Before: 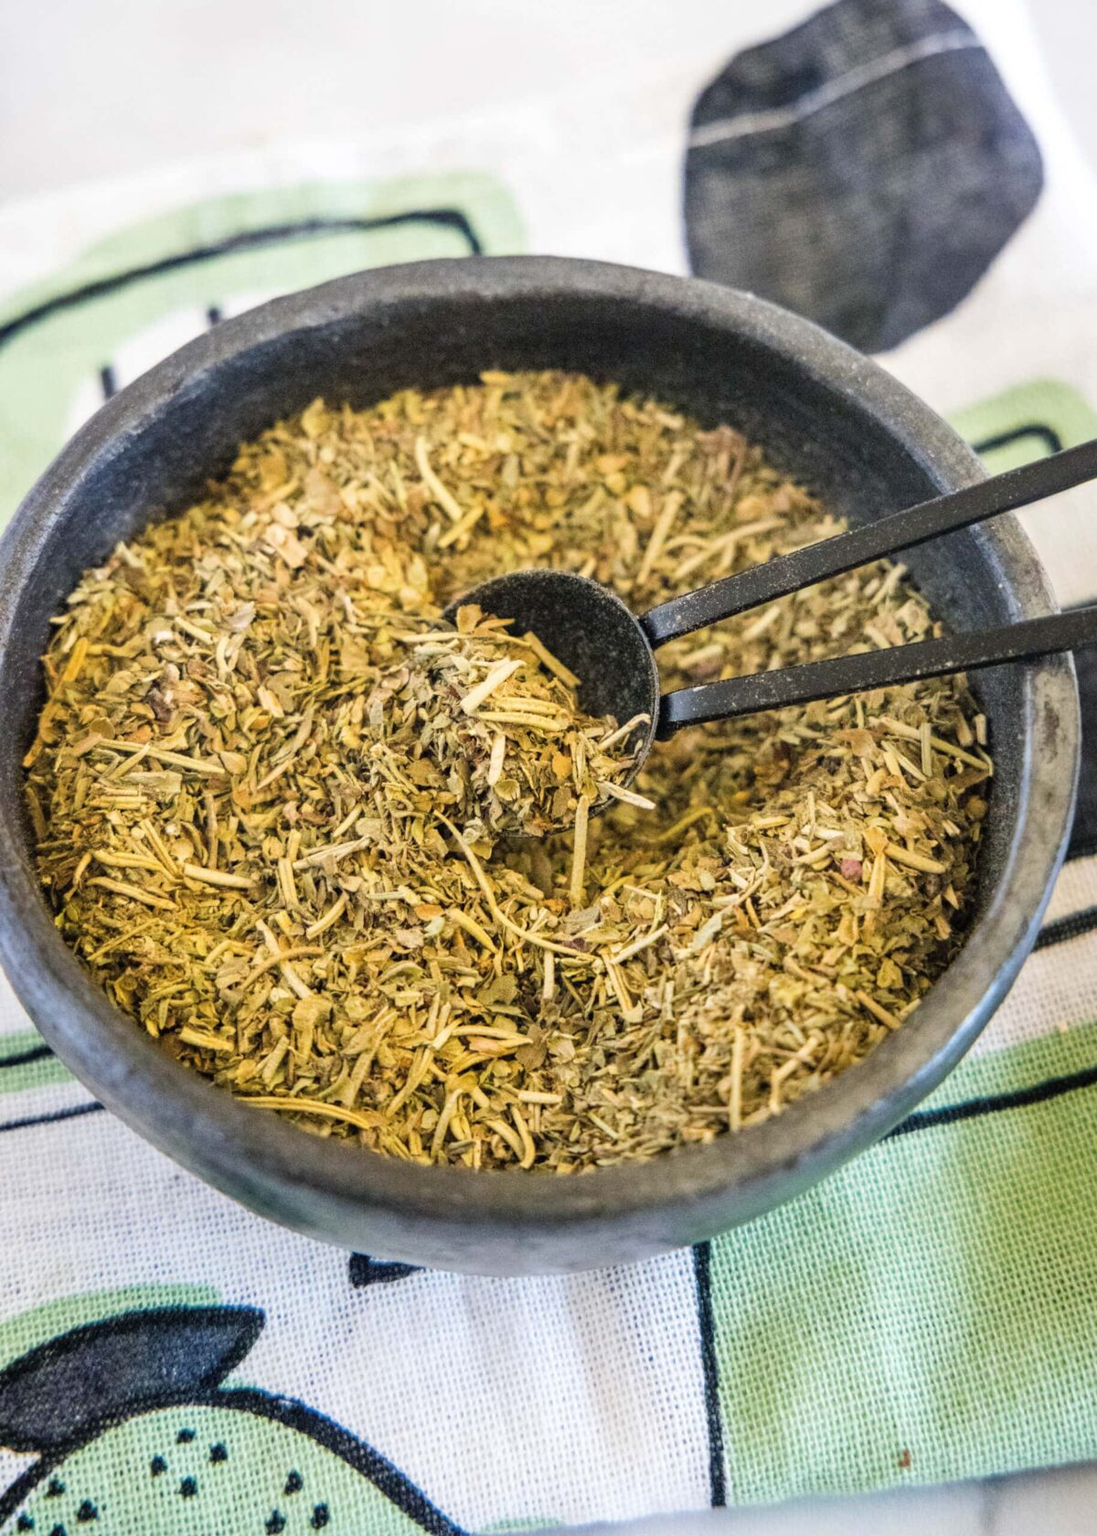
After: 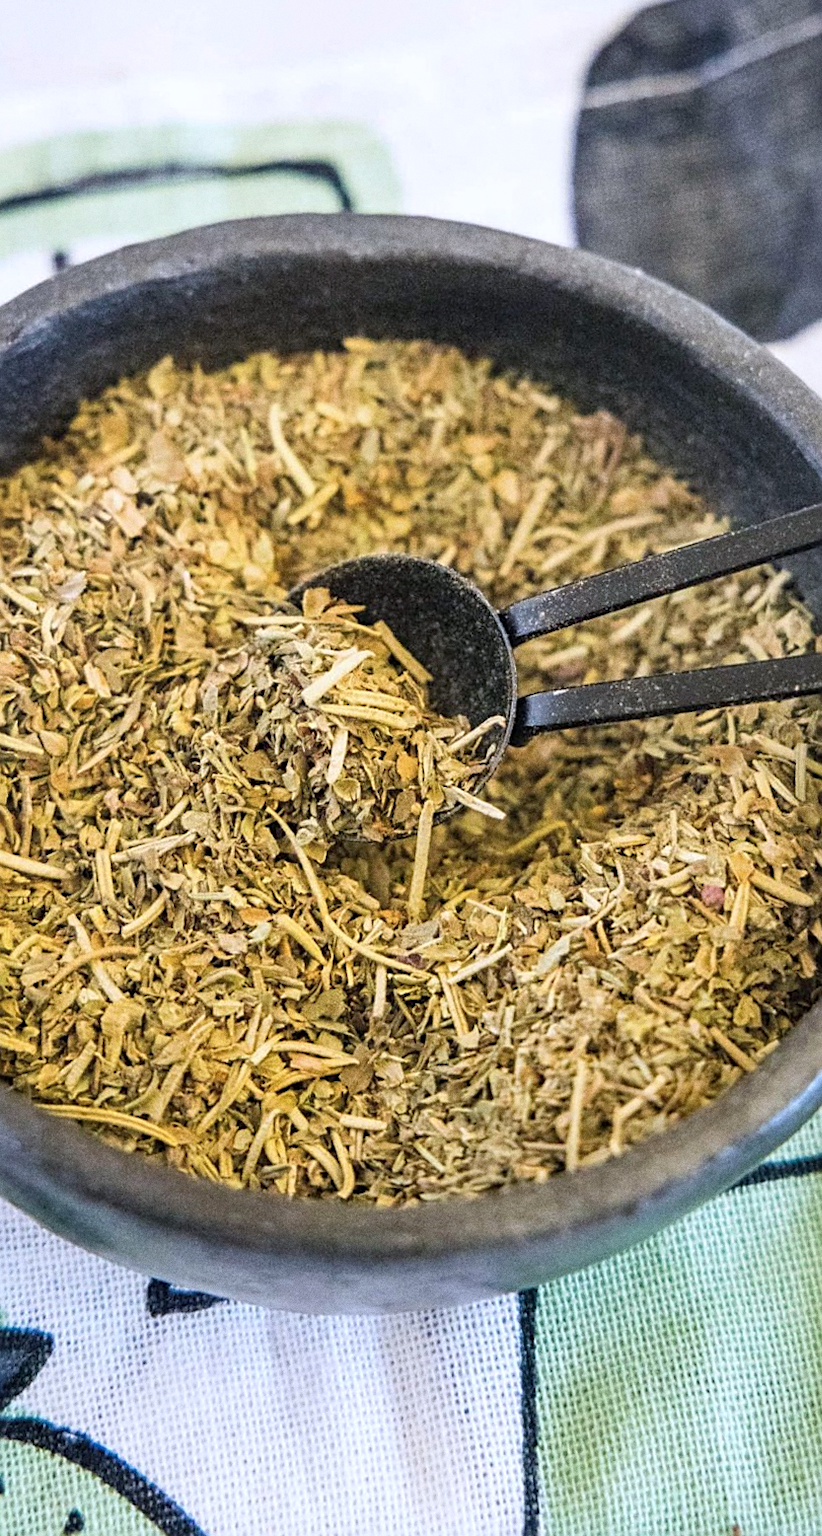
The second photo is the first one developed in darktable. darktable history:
crop and rotate: angle -3.27°, left 14.277%, top 0.028%, right 10.766%, bottom 0.028%
grain: coarseness 0.47 ISO
color calibration: illuminant as shot in camera, x 0.358, y 0.373, temperature 4628.91 K
sharpen: on, module defaults
